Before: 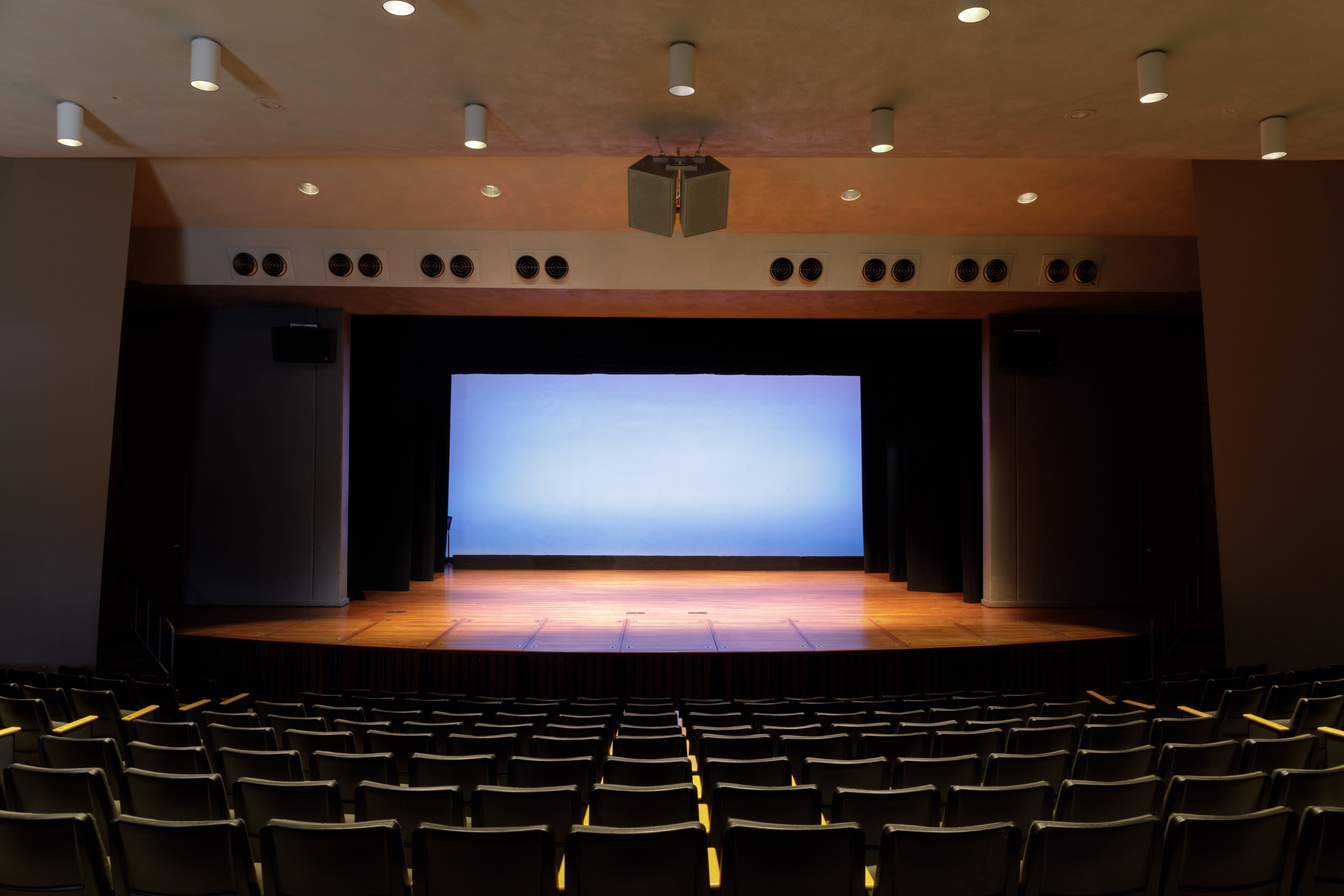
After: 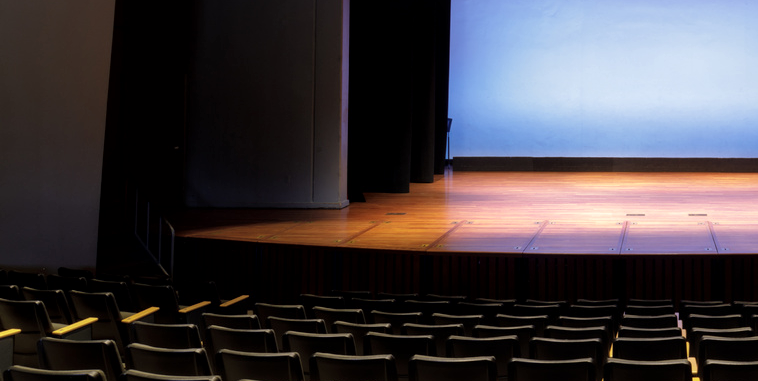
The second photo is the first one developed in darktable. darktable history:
local contrast: mode bilateral grid, contrast 20, coarseness 50, detail 130%, midtone range 0.2
crop: top 44.483%, right 43.593%, bottom 12.892%
